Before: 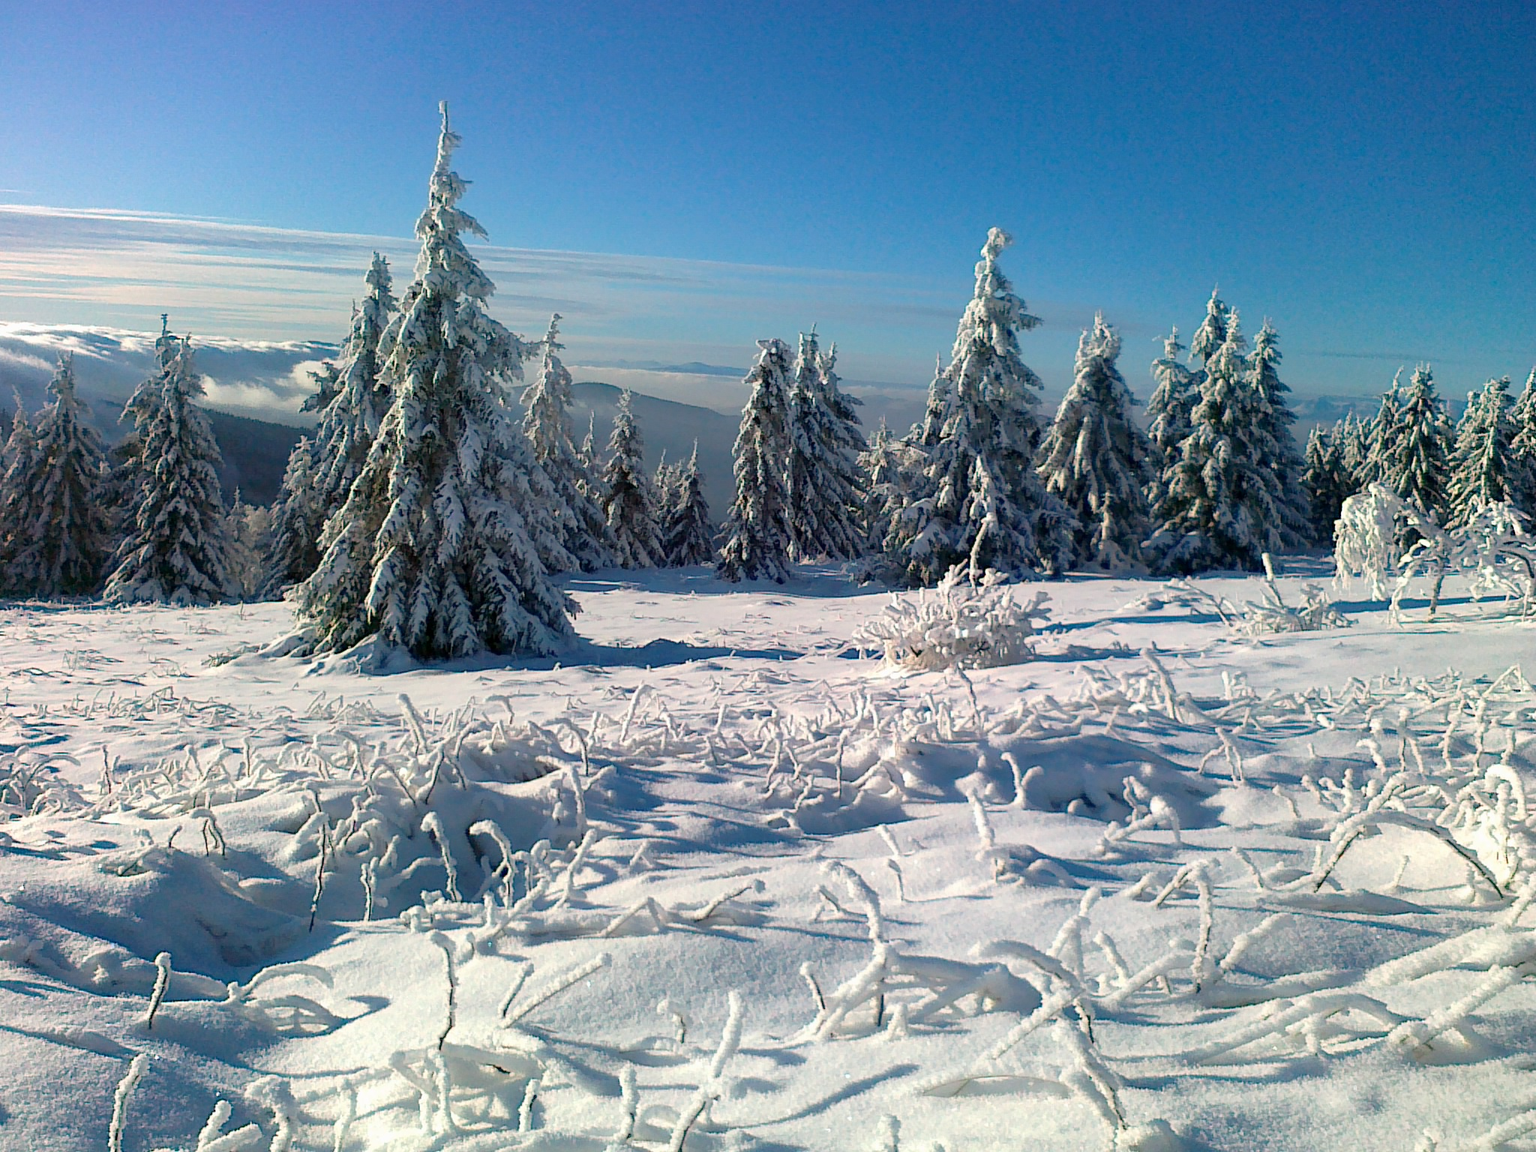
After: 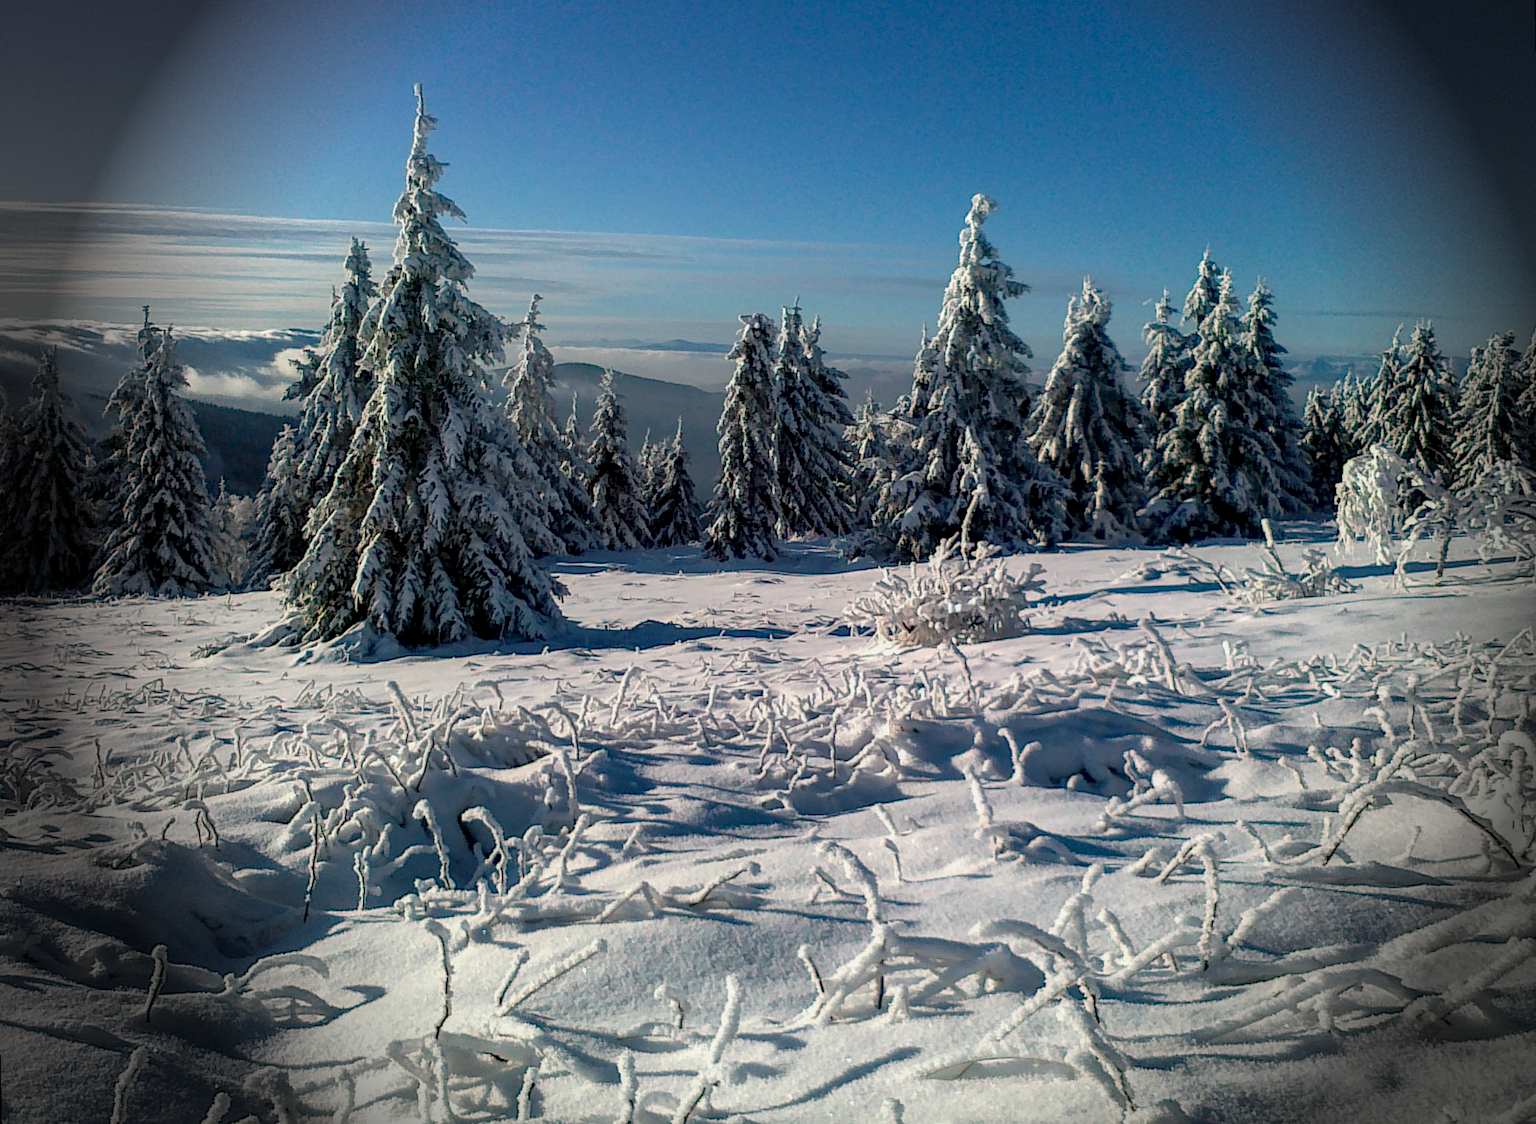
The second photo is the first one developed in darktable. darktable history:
exposure: exposure -0.462 EV, compensate highlight preservation false
vignetting: fall-off start 76.42%, fall-off radius 27.36%, brightness -0.872, center (0.037, -0.09), width/height ratio 0.971
rotate and perspective: rotation -1.32°, lens shift (horizontal) -0.031, crop left 0.015, crop right 0.985, crop top 0.047, crop bottom 0.982
local contrast: detail 150%
